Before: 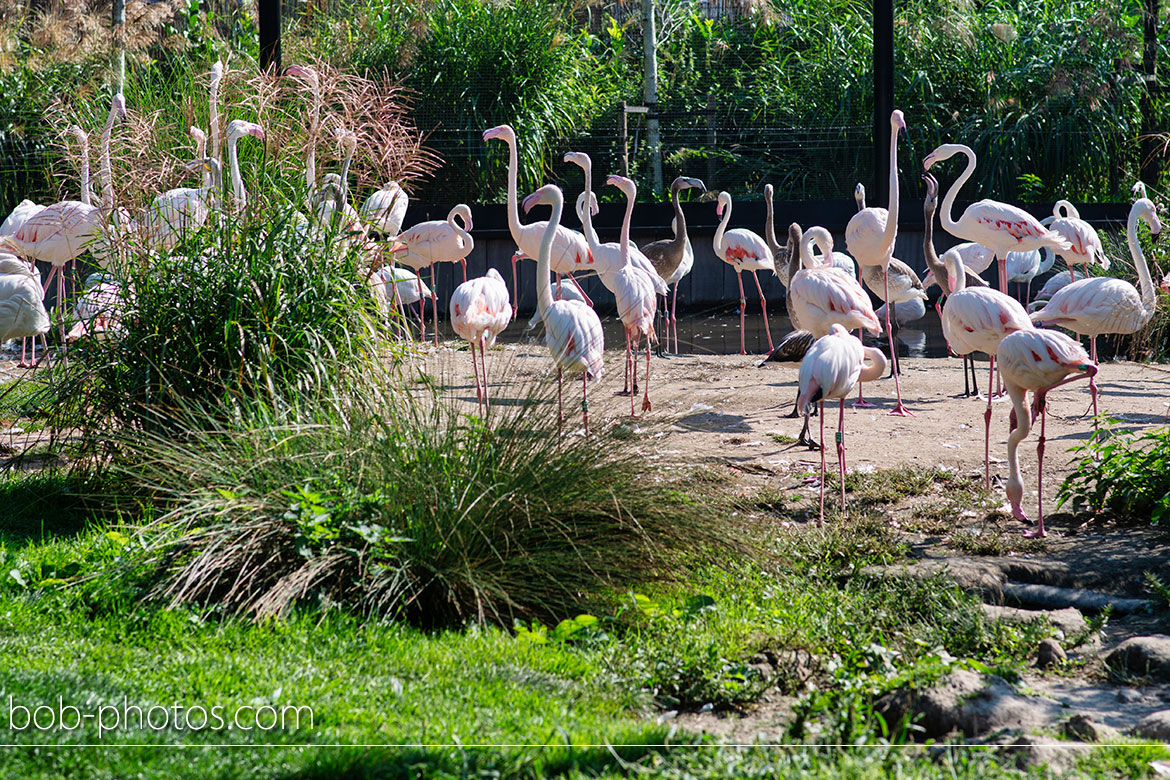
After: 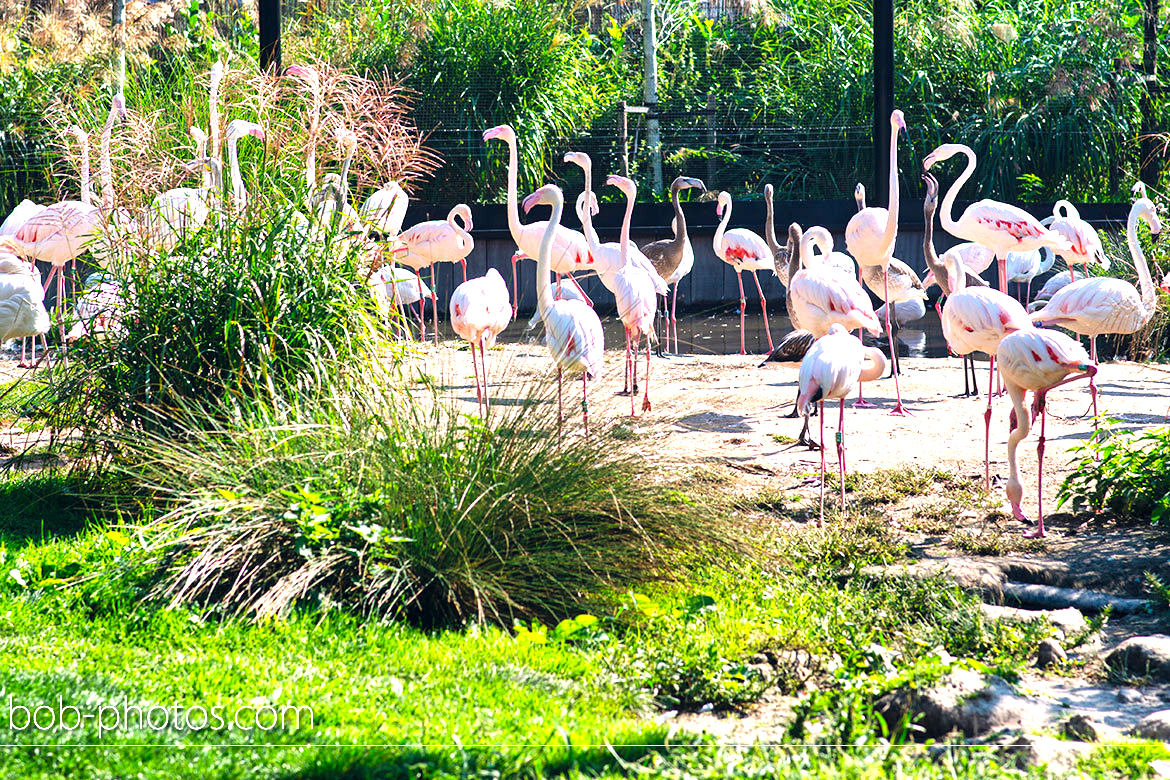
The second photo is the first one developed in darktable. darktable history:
color balance rgb: shadows lift › hue 87.51°, highlights gain › chroma 1.62%, highlights gain › hue 55.1°, global offset › chroma 0.06%, global offset › hue 253.66°, linear chroma grading › global chroma 0.5%, perceptual saturation grading › global saturation 16.38%
exposure: black level correction 0, exposure 1.379 EV, compensate exposure bias true, compensate highlight preservation false
